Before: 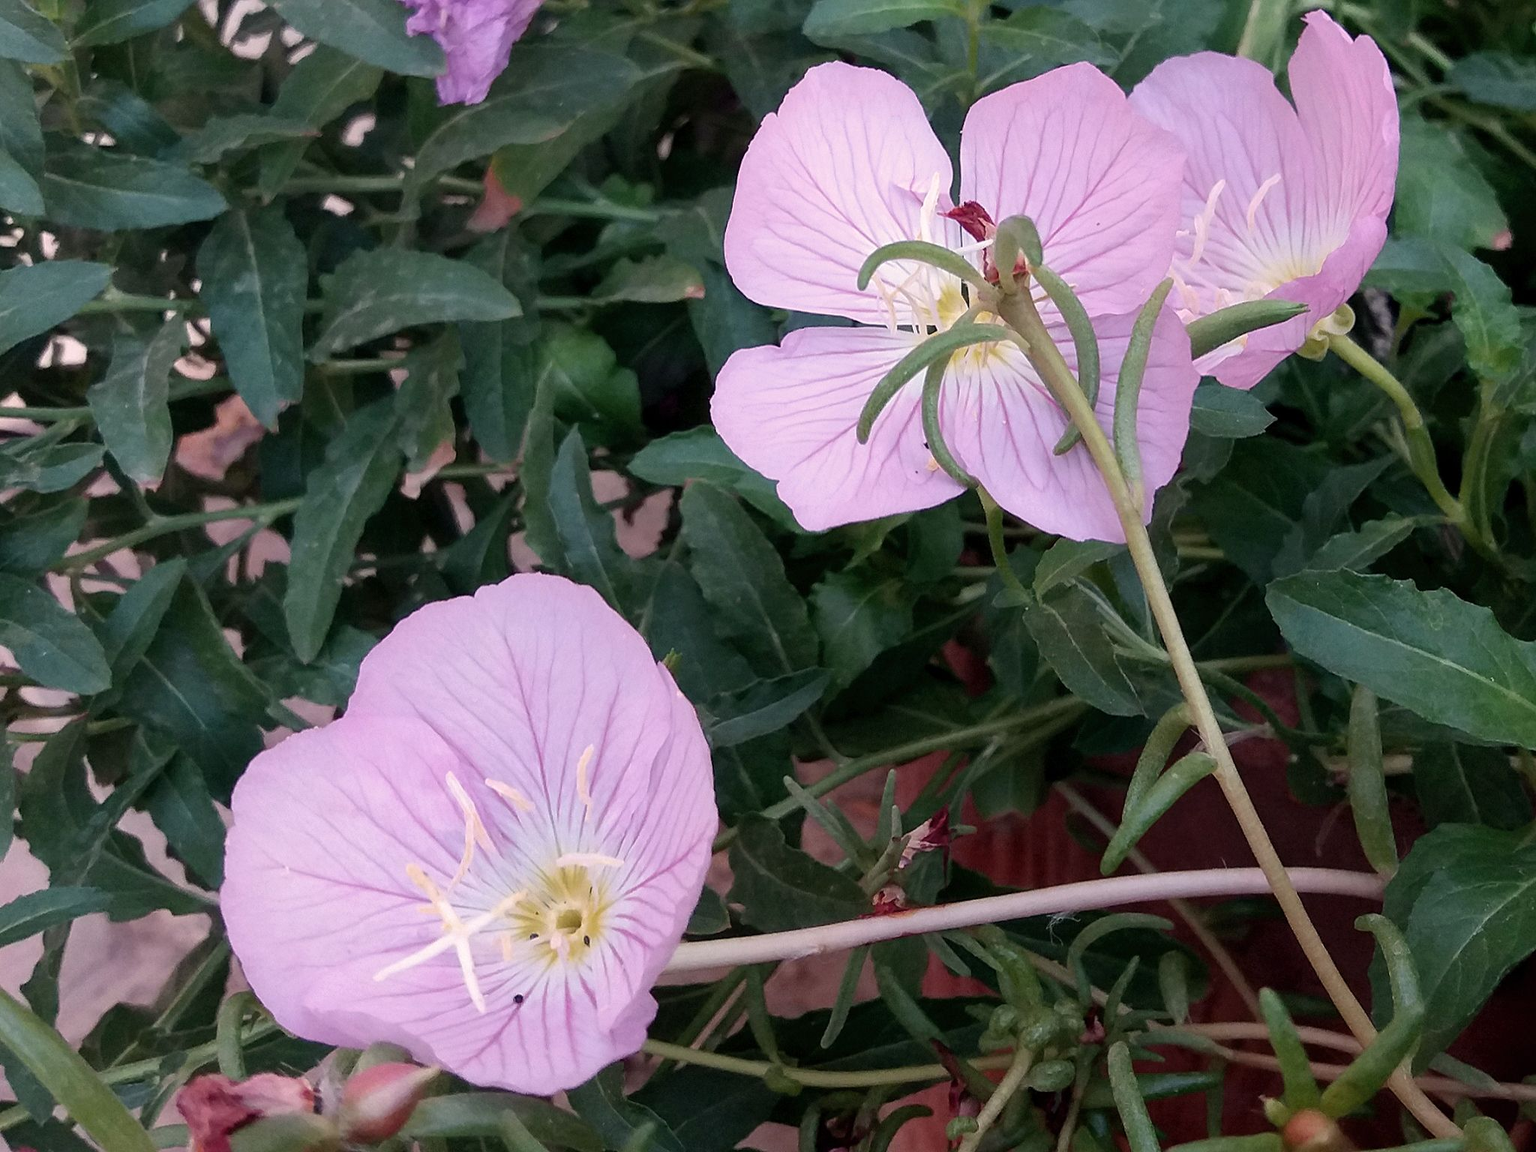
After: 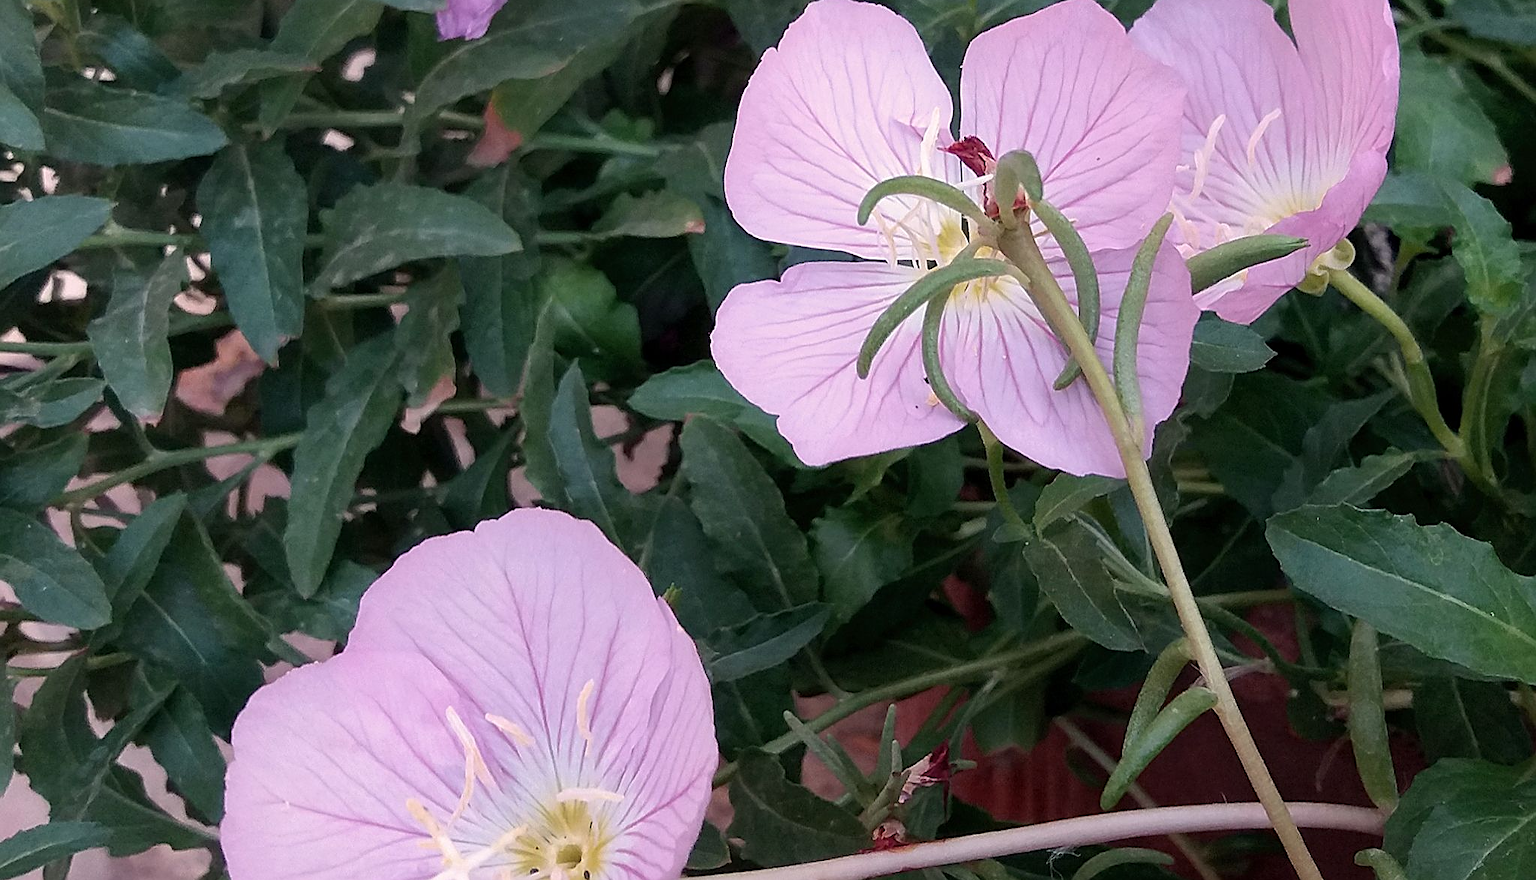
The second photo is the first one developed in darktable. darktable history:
crop: top 5.68%, bottom 17.831%
sharpen: on, module defaults
